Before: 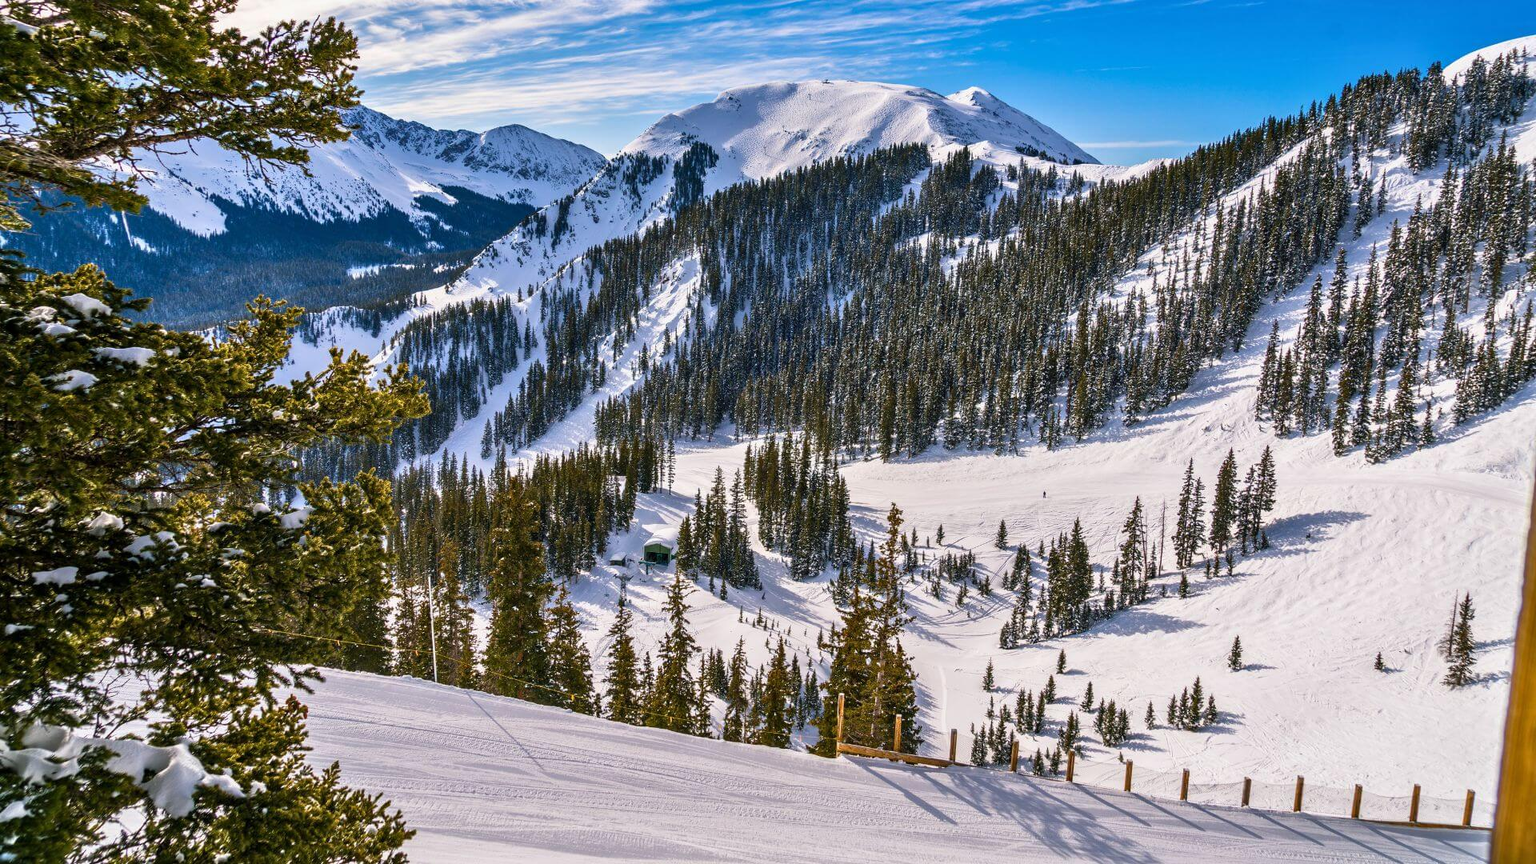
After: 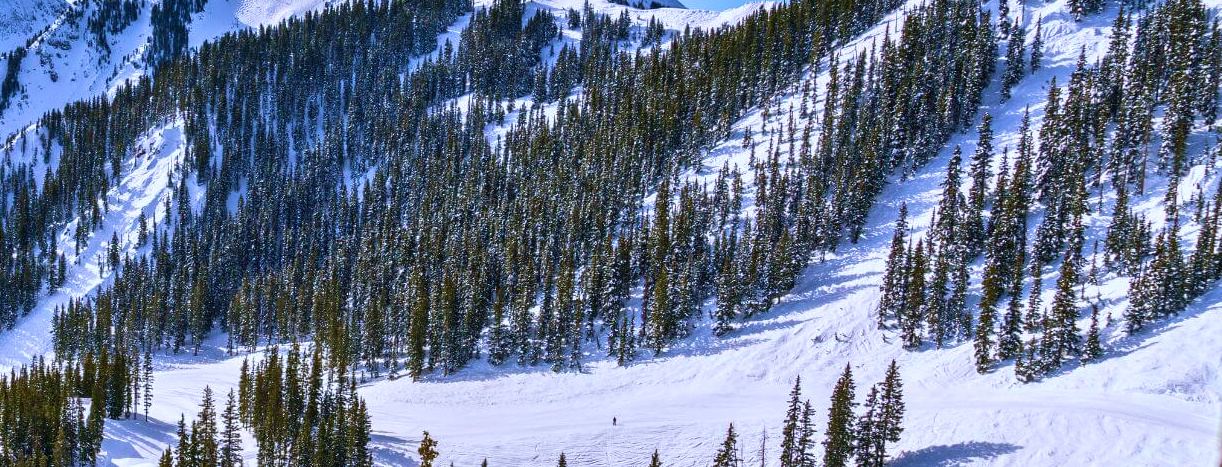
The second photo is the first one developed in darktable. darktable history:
white balance: red 0.948, green 1.02, blue 1.176
velvia: strength 36.57%
crop: left 36.005%, top 18.293%, right 0.31%, bottom 38.444%
